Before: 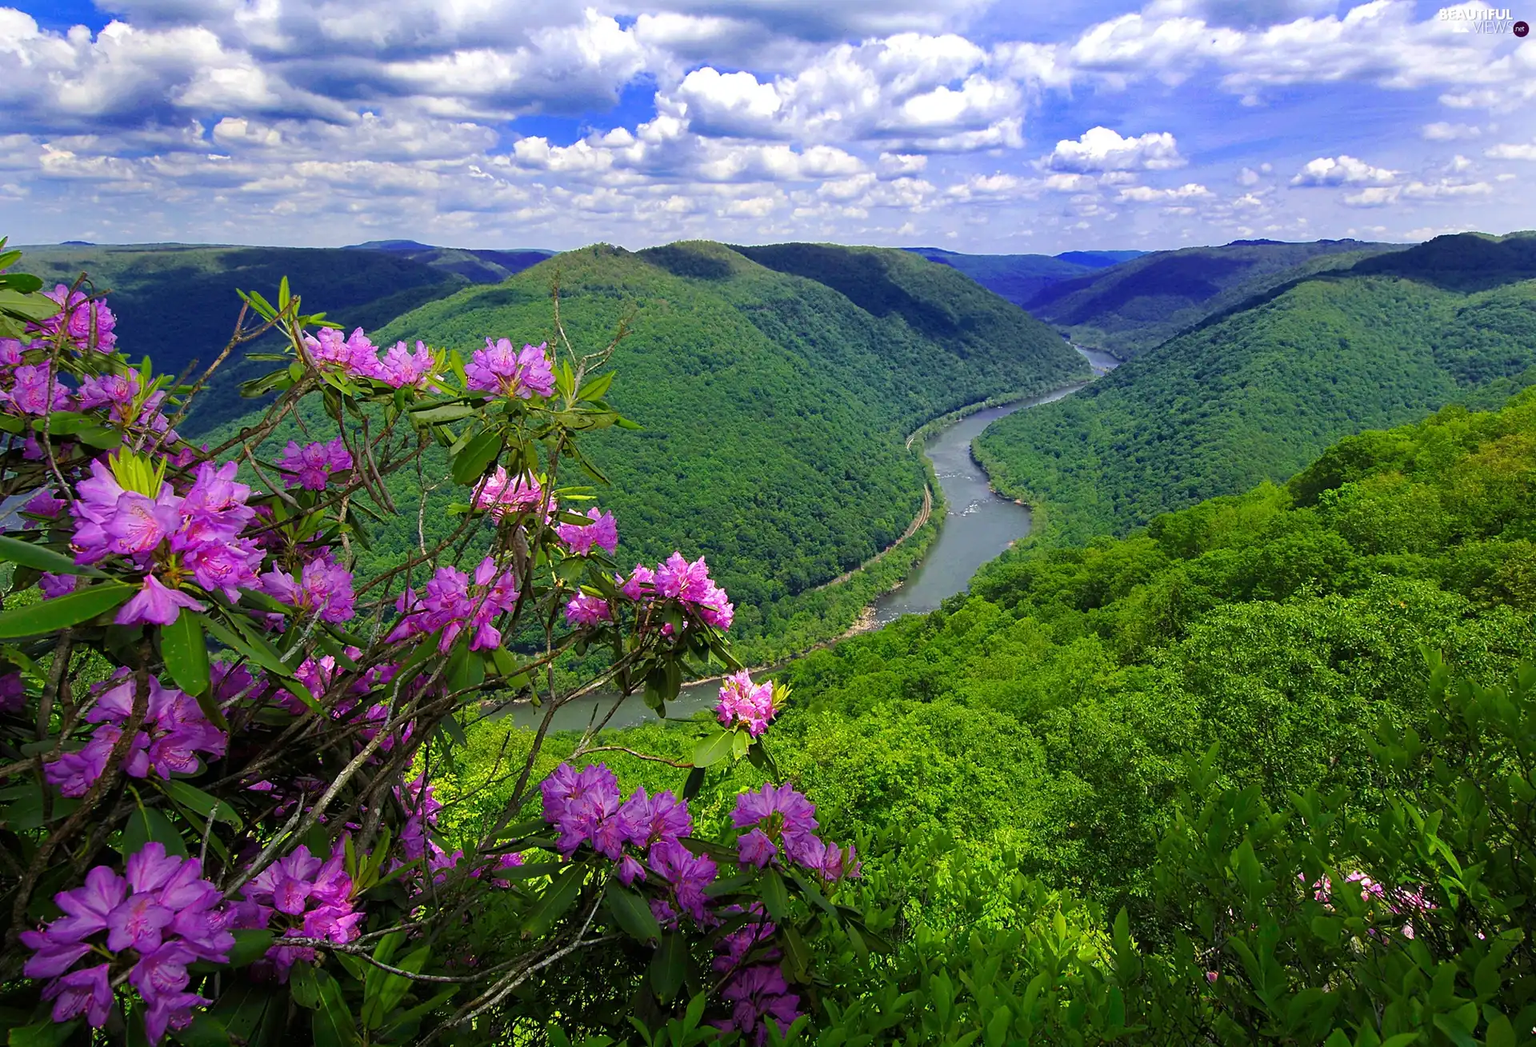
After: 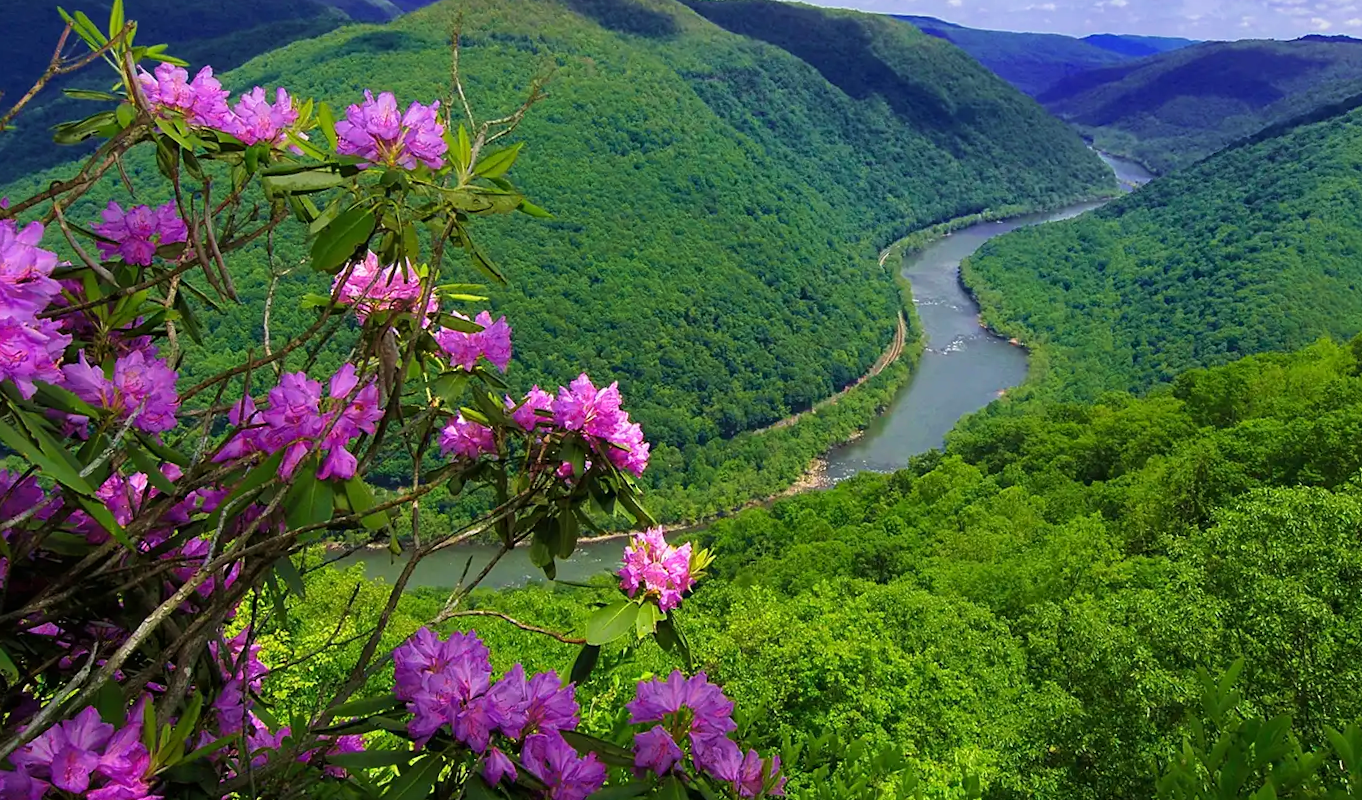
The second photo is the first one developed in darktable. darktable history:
velvia: on, module defaults
crop and rotate: angle -4.03°, left 9.892%, top 20.9%, right 12.017%, bottom 11.798%
